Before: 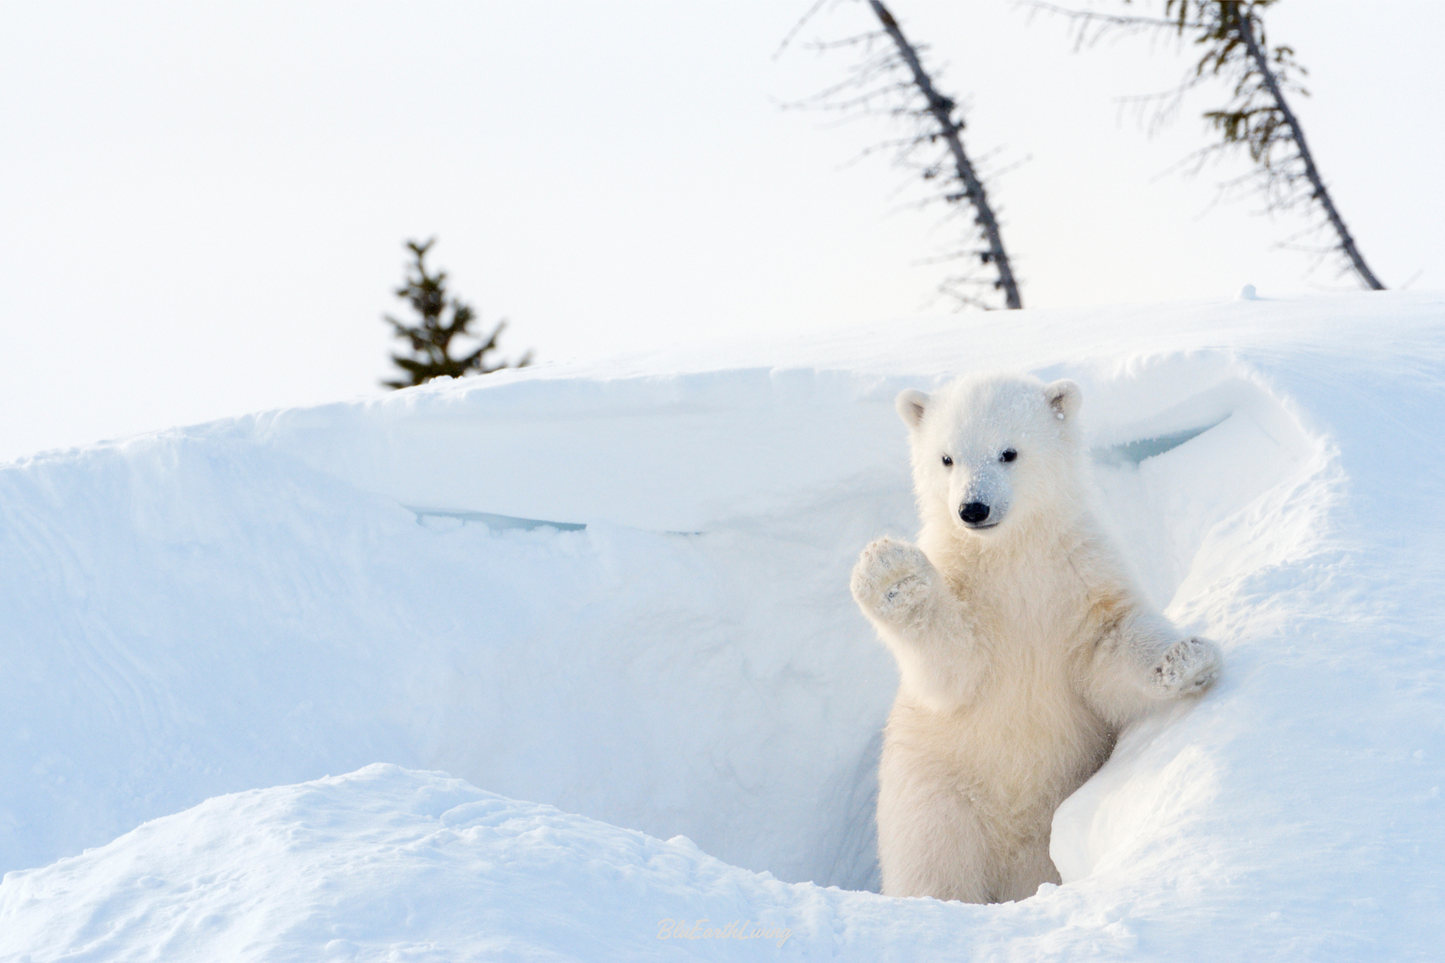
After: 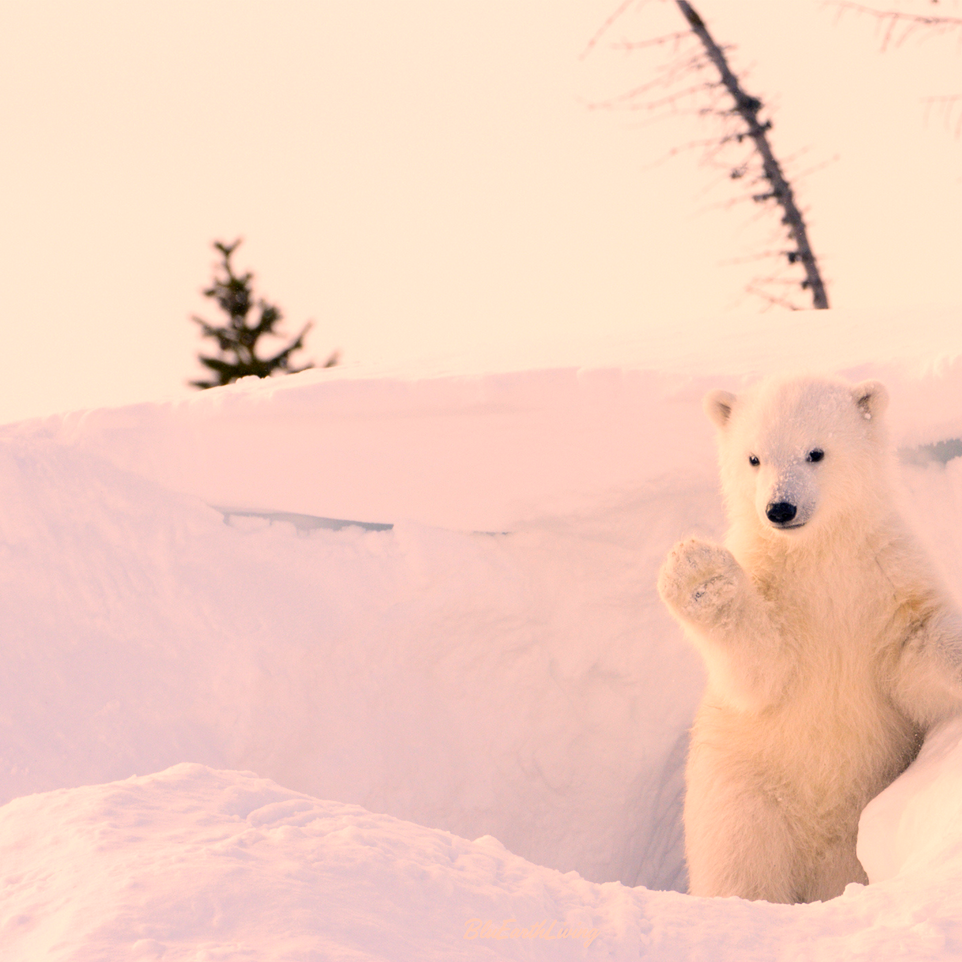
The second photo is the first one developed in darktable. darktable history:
crop and rotate: left 13.365%, right 20.039%
color correction: highlights a* 22.02, highlights b* 22.37
